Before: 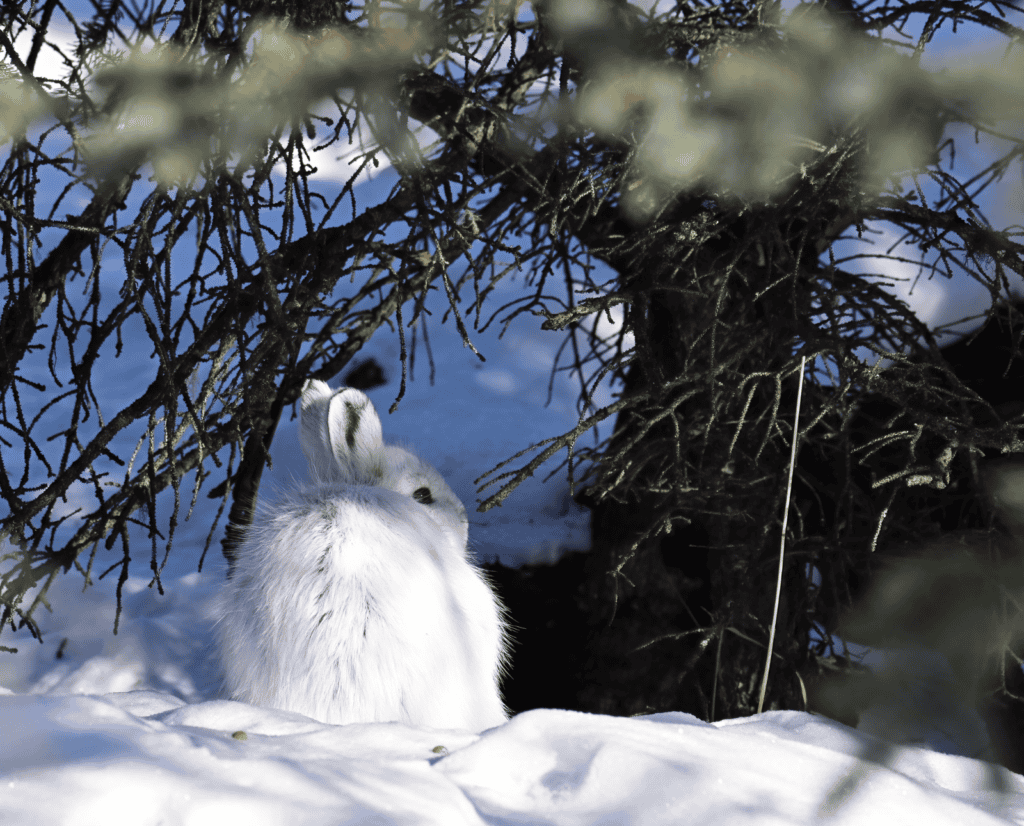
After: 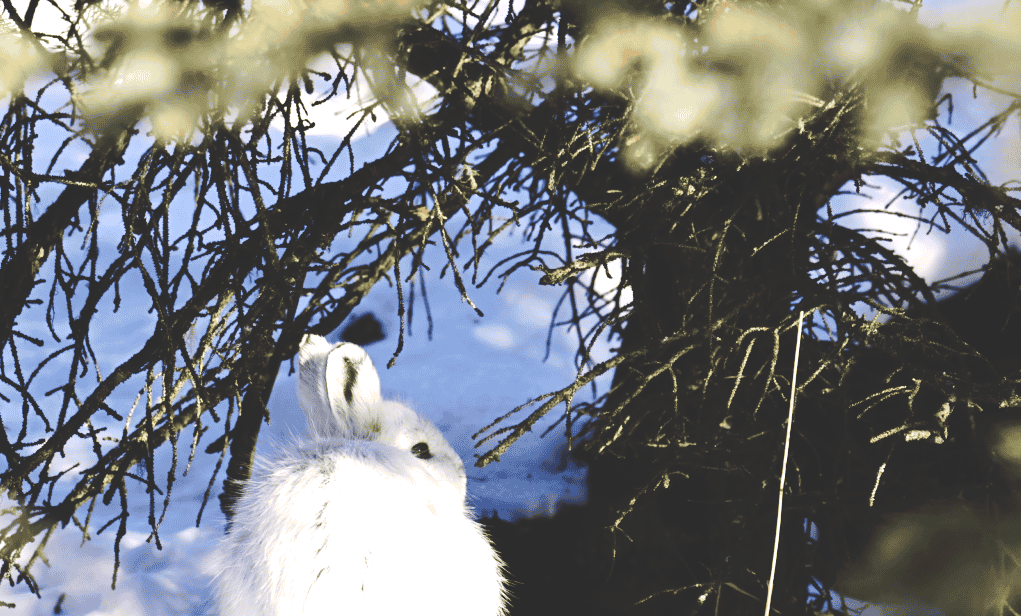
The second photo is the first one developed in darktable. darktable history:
tone equalizer: -8 EV -0.416 EV, -7 EV -0.401 EV, -6 EV -0.368 EV, -5 EV -0.26 EV, -3 EV 0.204 EV, -2 EV 0.348 EV, -1 EV 0.407 EV, +0 EV 0.409 EV
color balance rgb: linear chroma grading › shadows -2.015%, linear chroma grading › highlights -14.245%, linear chroma grading › global chroma -9.369%, linear chroma grading › mid-tones -9.793%, perceptual saturation grading › global saturation 36.368%, perceptual saturation grading › shadows 34.743%, global vibrance 20.898%
crop: left 0.211%, top 5.491%, bottom 19.817%
exposure: exposure 0.61 EV, compensate exposure bias true, compensate highlight preservation false
tone curve: curves: ch0 [(0, 0) (0.003, 0.174) (0.011, 0.178) (0.025, 0.182) (0.044, 0.185) (0.069, 0.191) (0.1, 0.194) (0.136, 0.199) (0.177, 0.219) (0.224, 0.246) (0.277, 0.284) (0.335, 0.35) (0.399, 0.43) (0.468, 0.539) (0.543, 0.637) (0.623, 0.711) (0.709, 0.799) (0.801, 0.865) (0.898, 0.914) (1, 1)], preserve colors none
base curve: curves: ch0 [(0, 0) (0.472, 0.455) (1, 1)], preserve colors none
color calibration: gray › normalize channels true, x 0.331, y 0.346, temperature 5664.95 K, gamut compression 0.024
